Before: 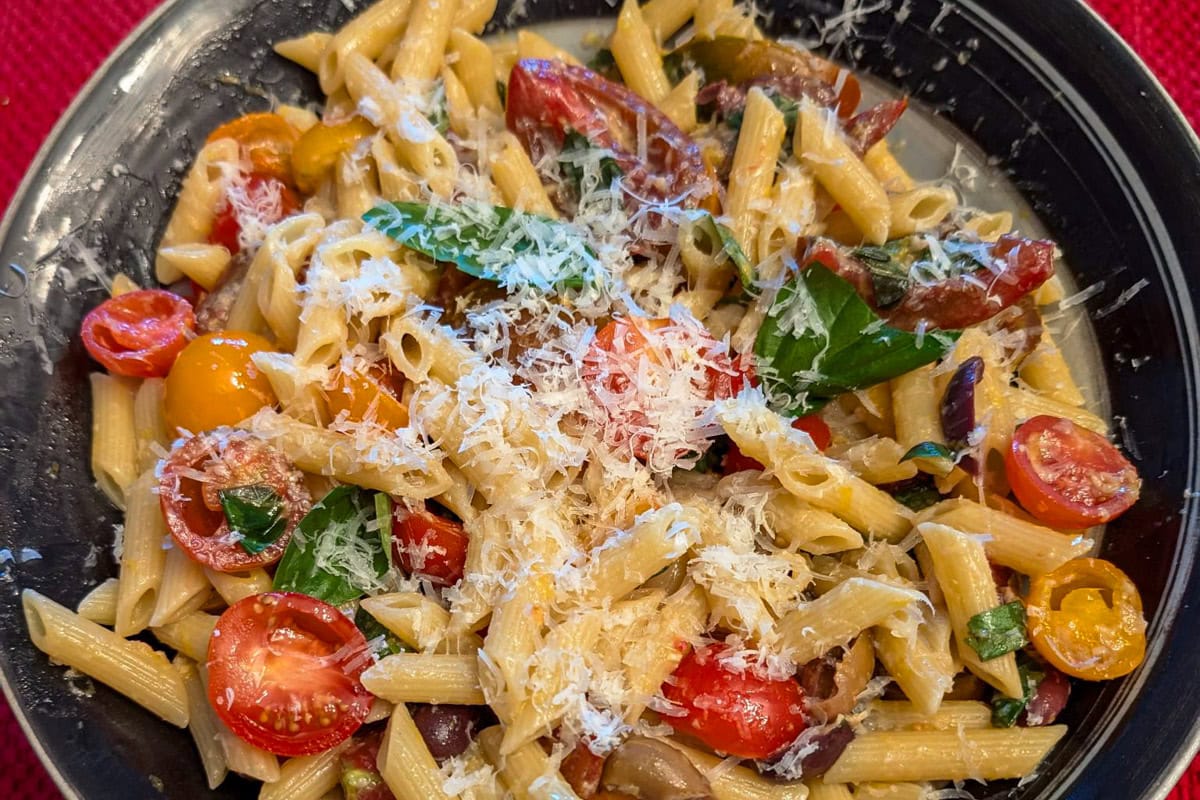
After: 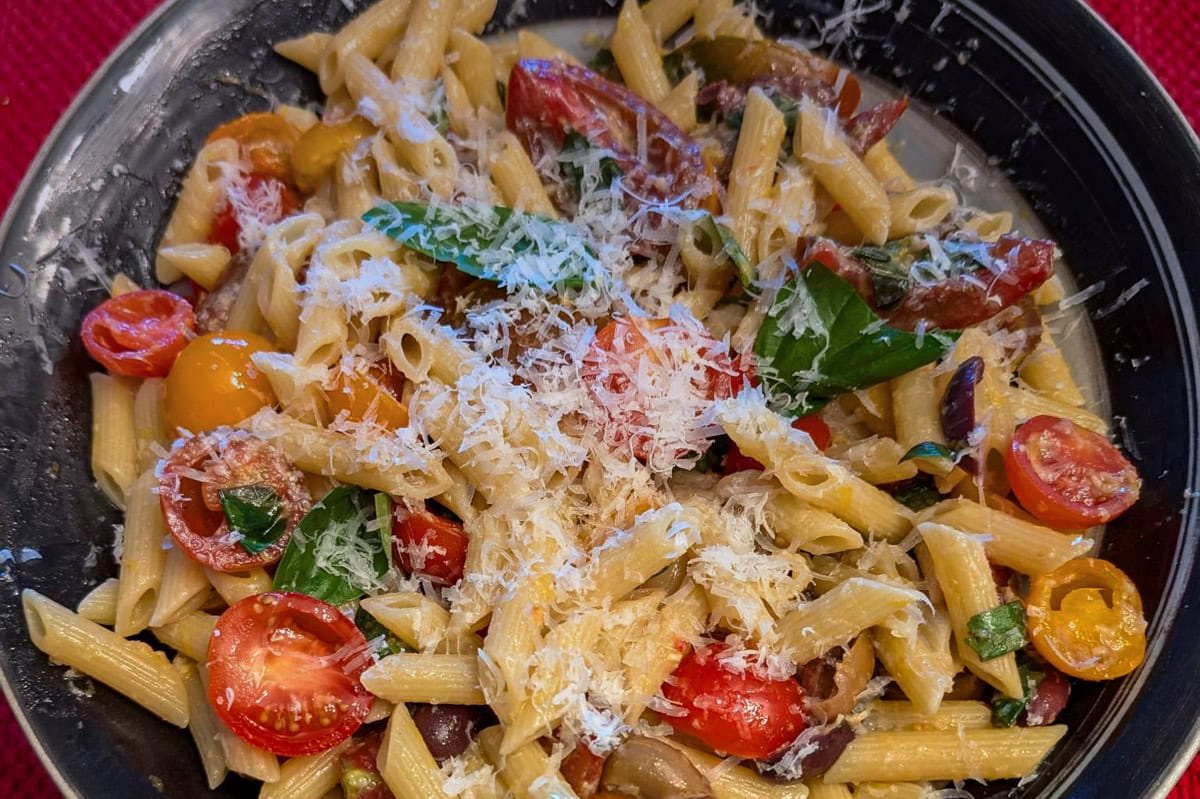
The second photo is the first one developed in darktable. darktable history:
crop: bottom 0.071%
graduated density: hue 238.83°, saturation 50%
